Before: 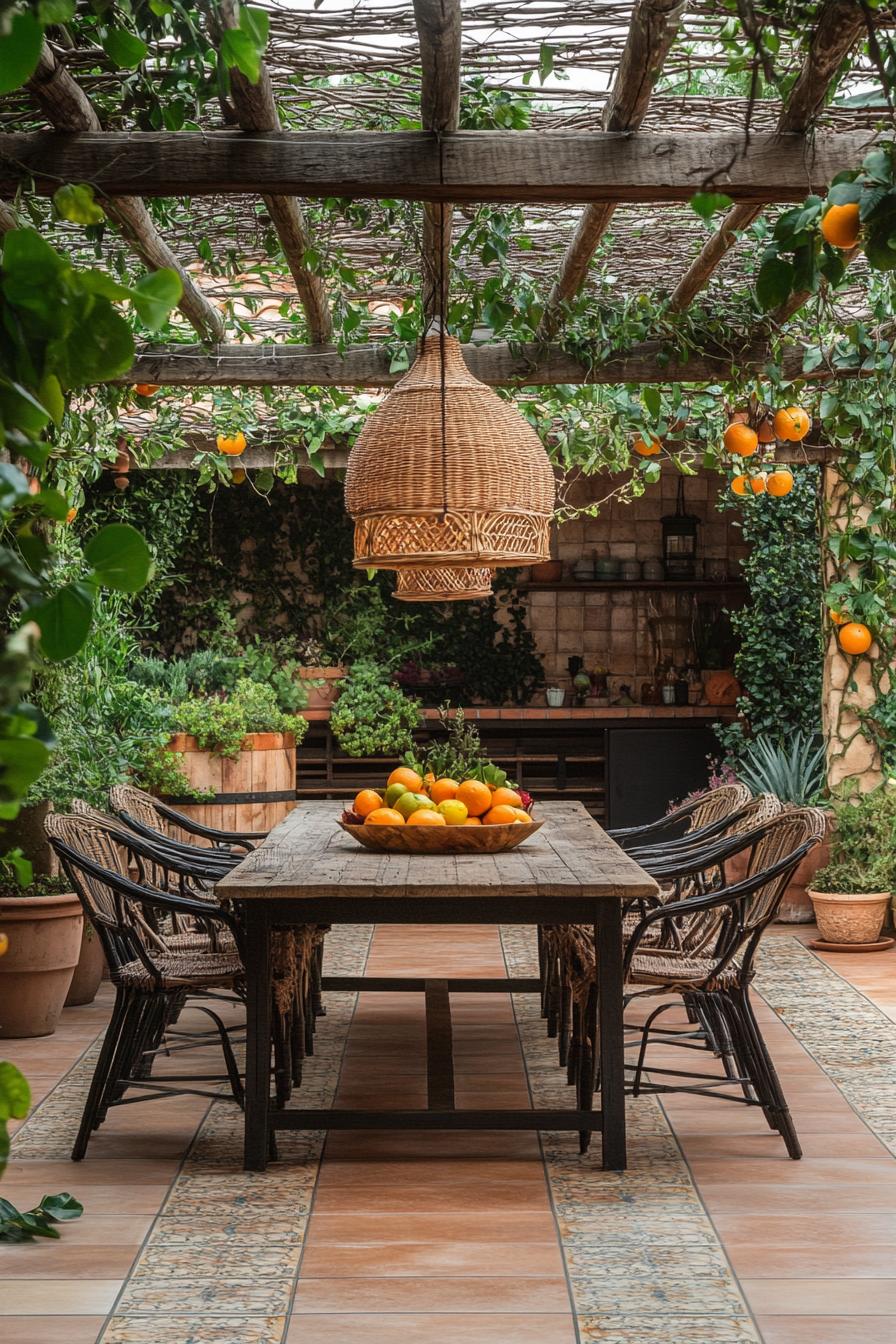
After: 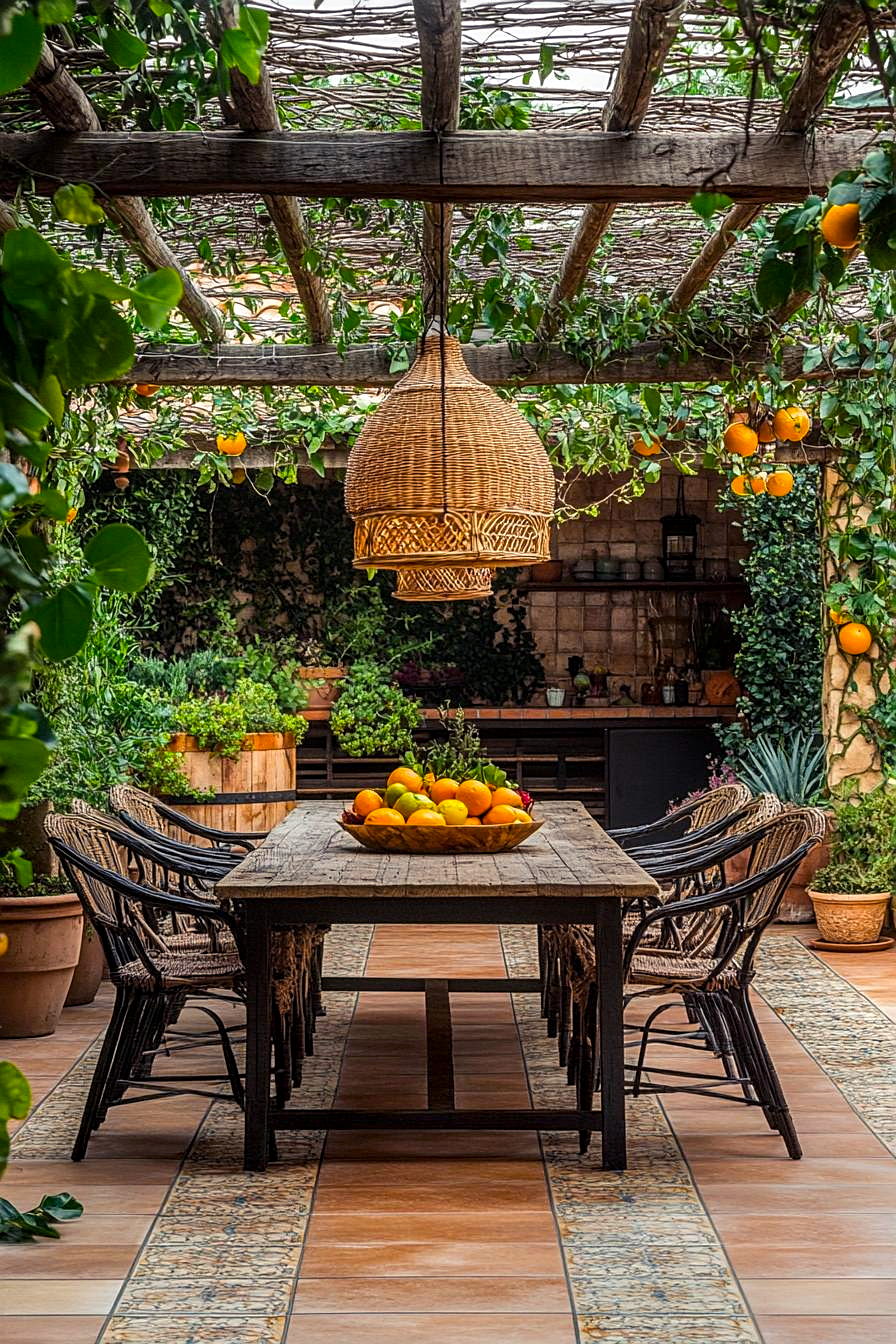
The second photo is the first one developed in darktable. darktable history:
sharpen: on, module defaults
local contrast: detail 130%
color balance rgb: shadows lift › luminance -21.483%, shadows lift › chroma 6.58%, shadows lift › hue 270.11°, linear chroma grading › global chroma 15.25%, perceptual saturation grading › global saturation 19.831%, global vibrance 10.76%
